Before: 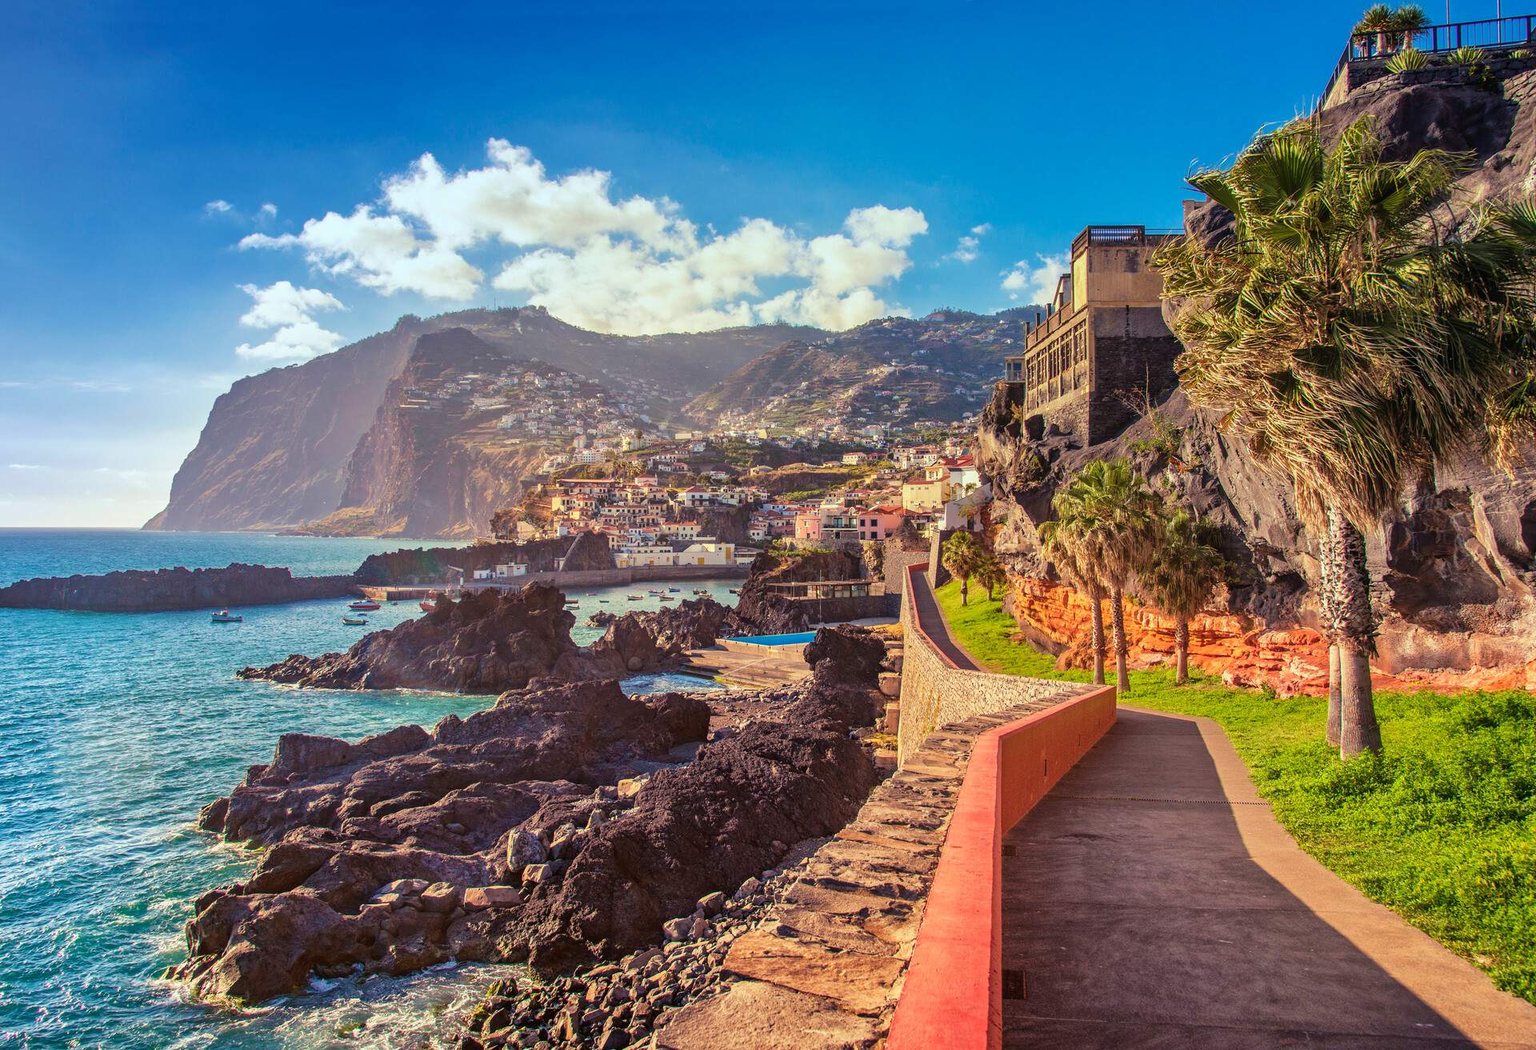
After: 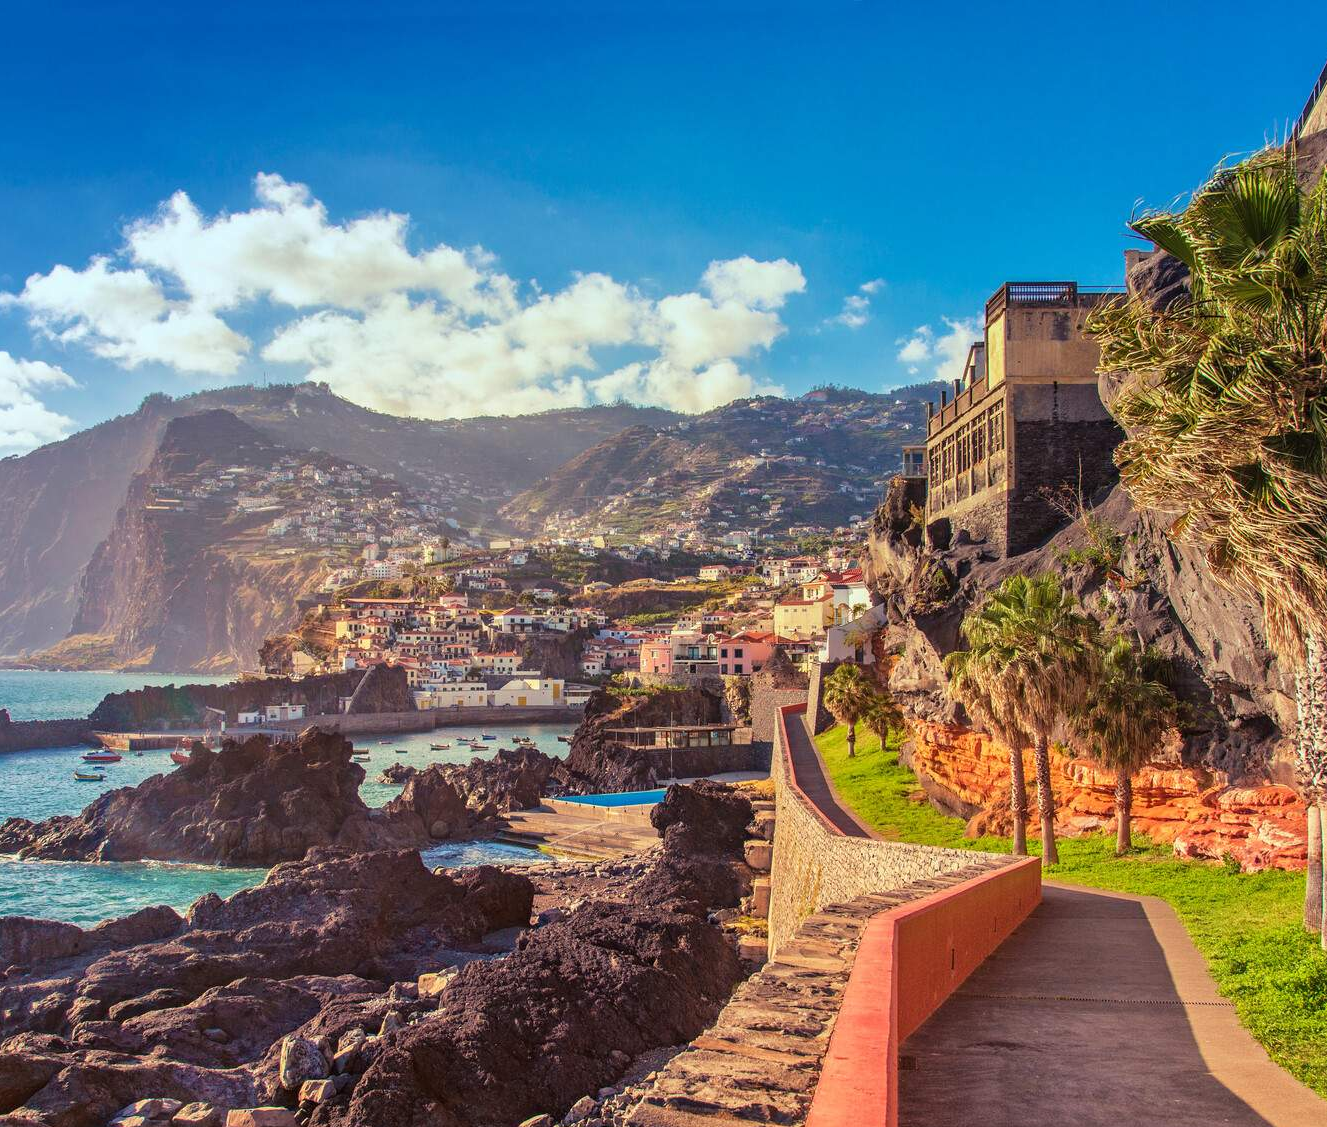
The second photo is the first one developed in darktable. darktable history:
crop: left 18.488%, right 12.347%, bottom 14.032%
